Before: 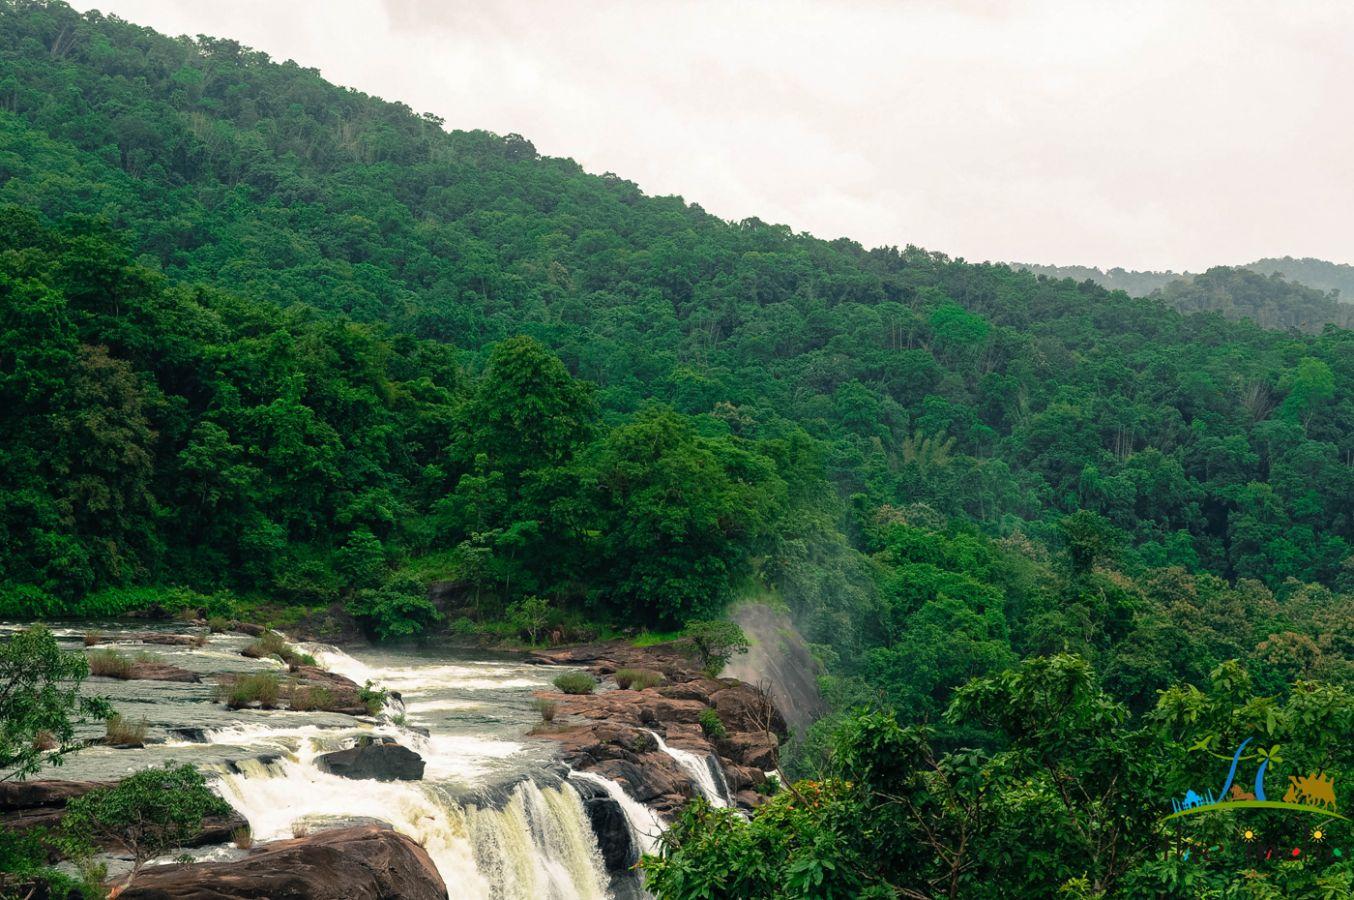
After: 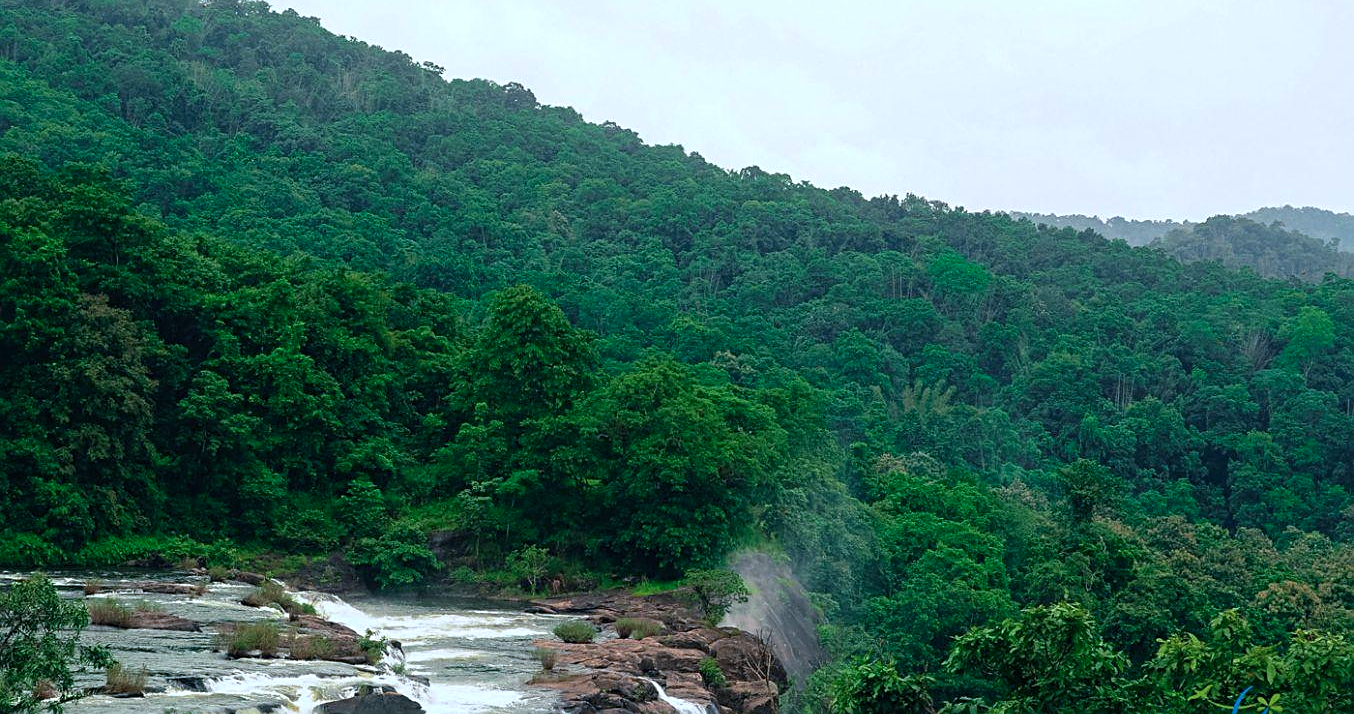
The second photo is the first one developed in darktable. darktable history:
color calibration: x 0.38, y 0.391, temperature 4086.74 K
sharpen: on, module defaults
crop and rotate: top 5.667%, bottom 14.937%
